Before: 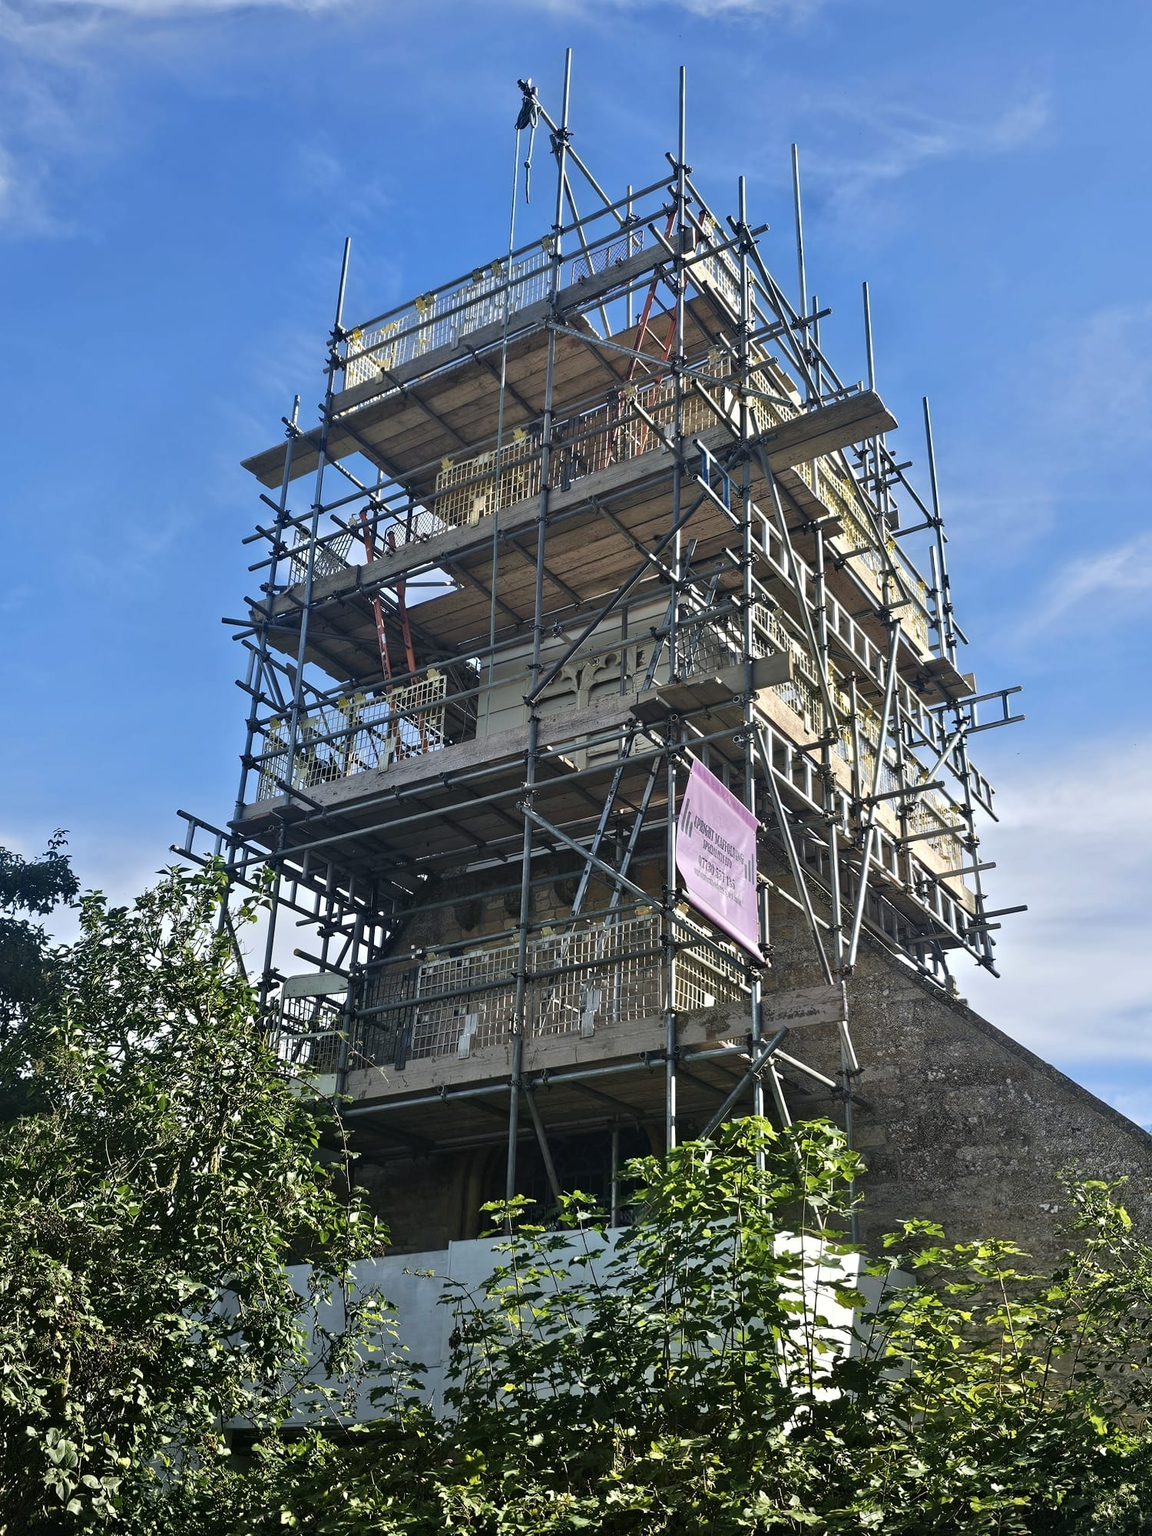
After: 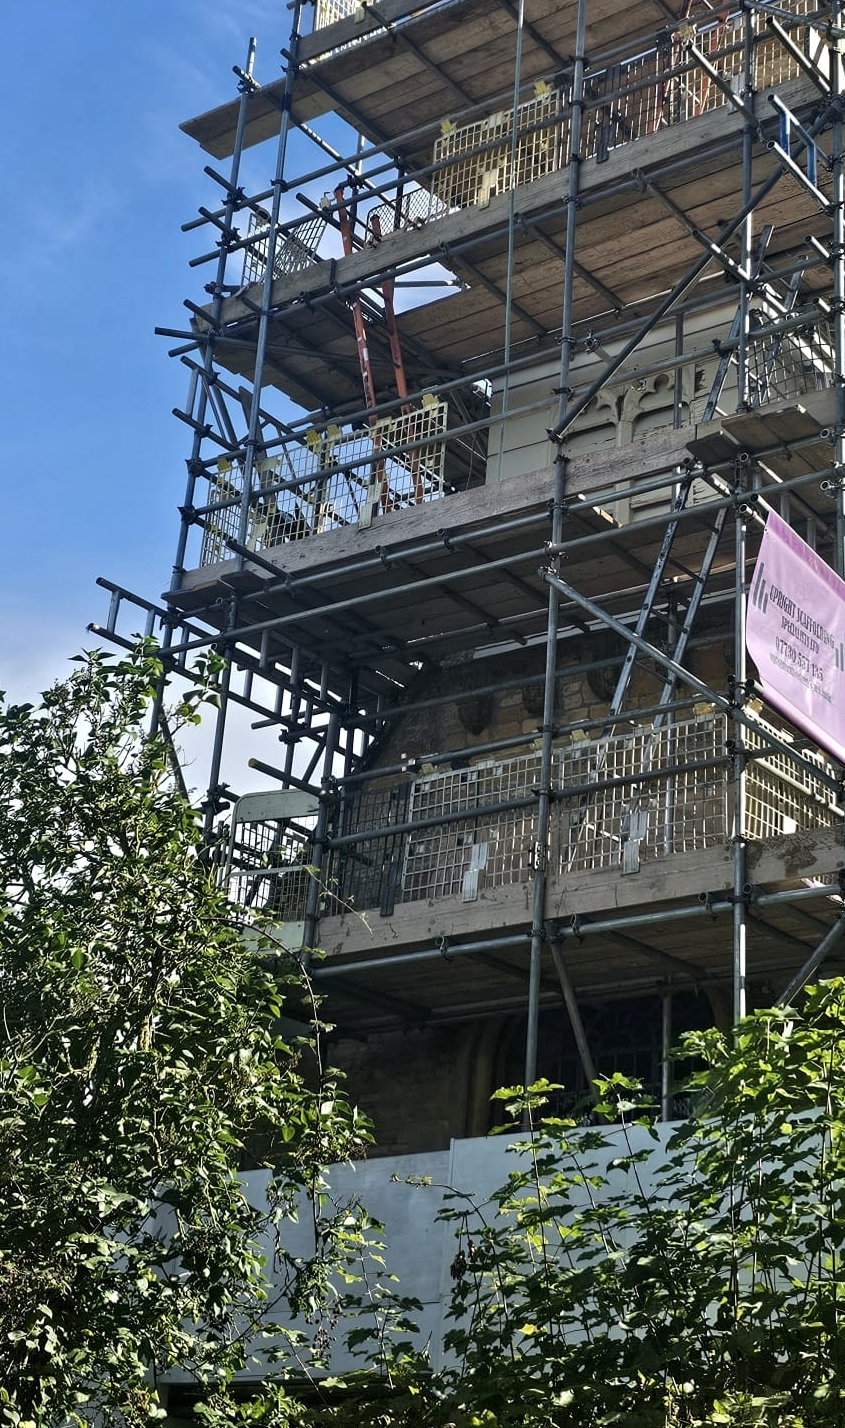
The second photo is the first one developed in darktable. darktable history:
crop: left 8.966%, top 23.852%, right 34.699%, bottom 4.703%
local contrast: highlights 100%, shadows 100%, detail 120%, midtone range 0.2
tone equalizer: on, module defaults
white balance: emerald 1
